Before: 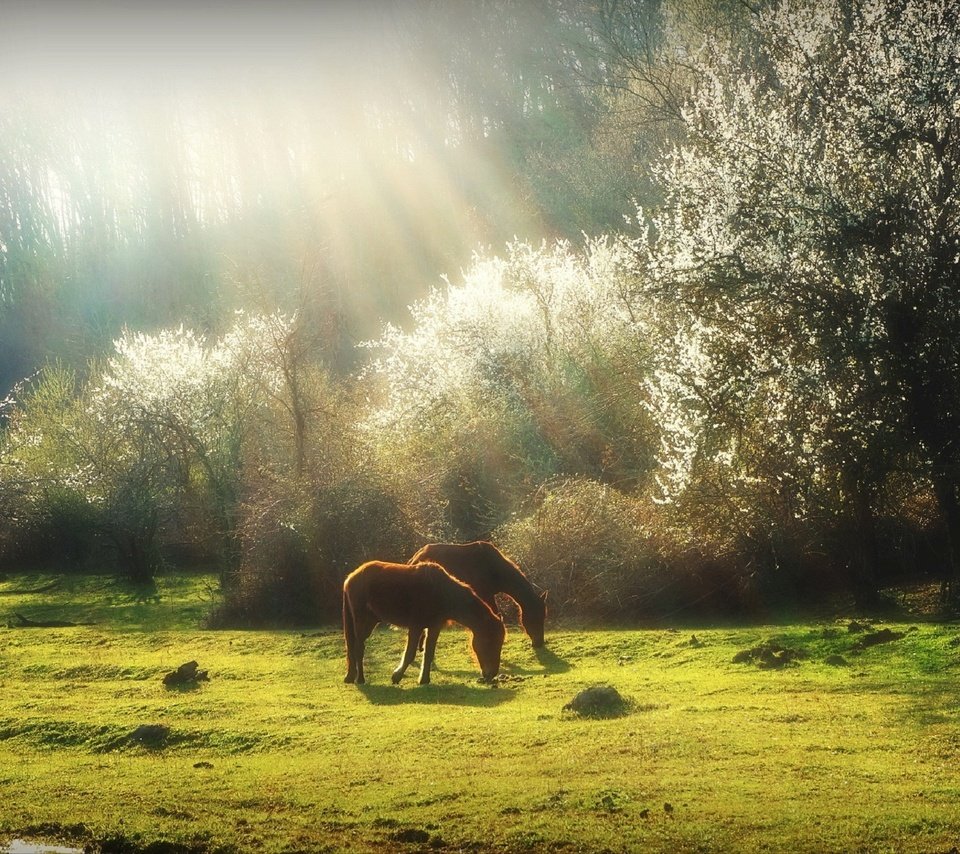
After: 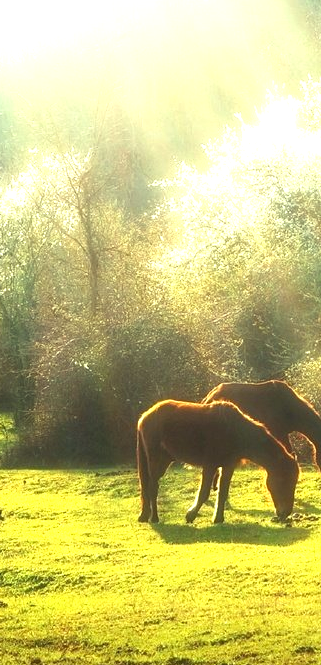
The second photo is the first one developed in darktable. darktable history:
exposure: black level correction 0, exposure 1.126 EV, compensate highlight preservation false
contrast brightness saturation: contrast -0.089, brightness -0.038, saturation -0.111
color correction: highlights a* -5.62, highlights b* 10.81
crop and rotate: left 21.461%, top 19.084%, right 45.07%, bottom 3.006%
